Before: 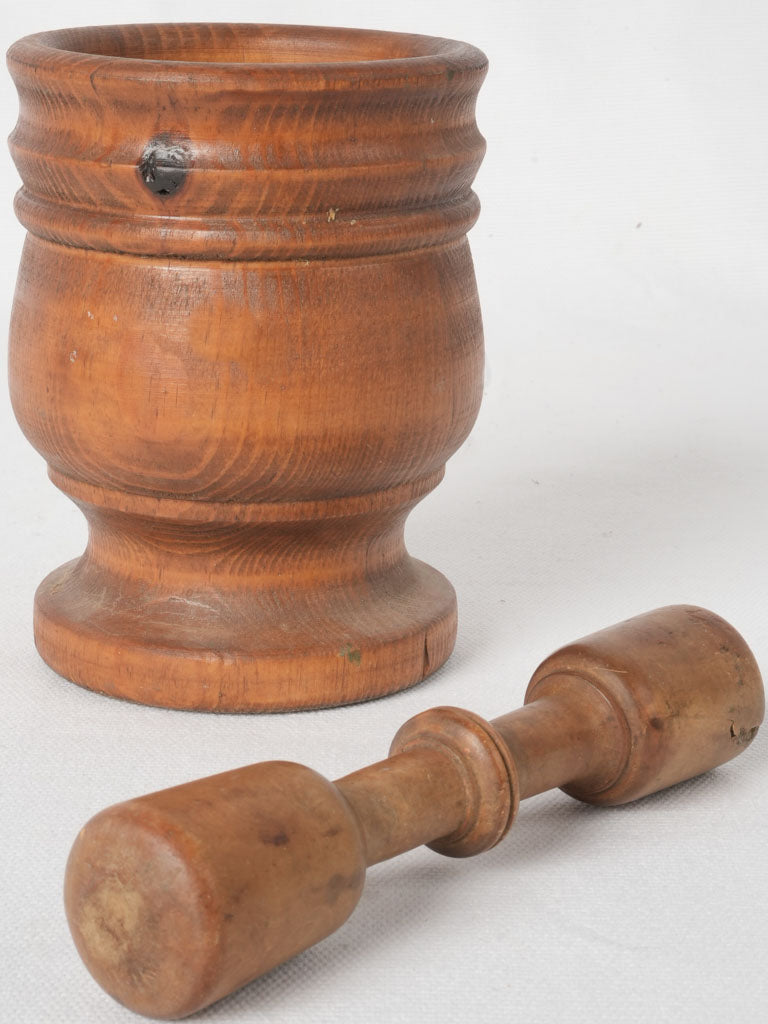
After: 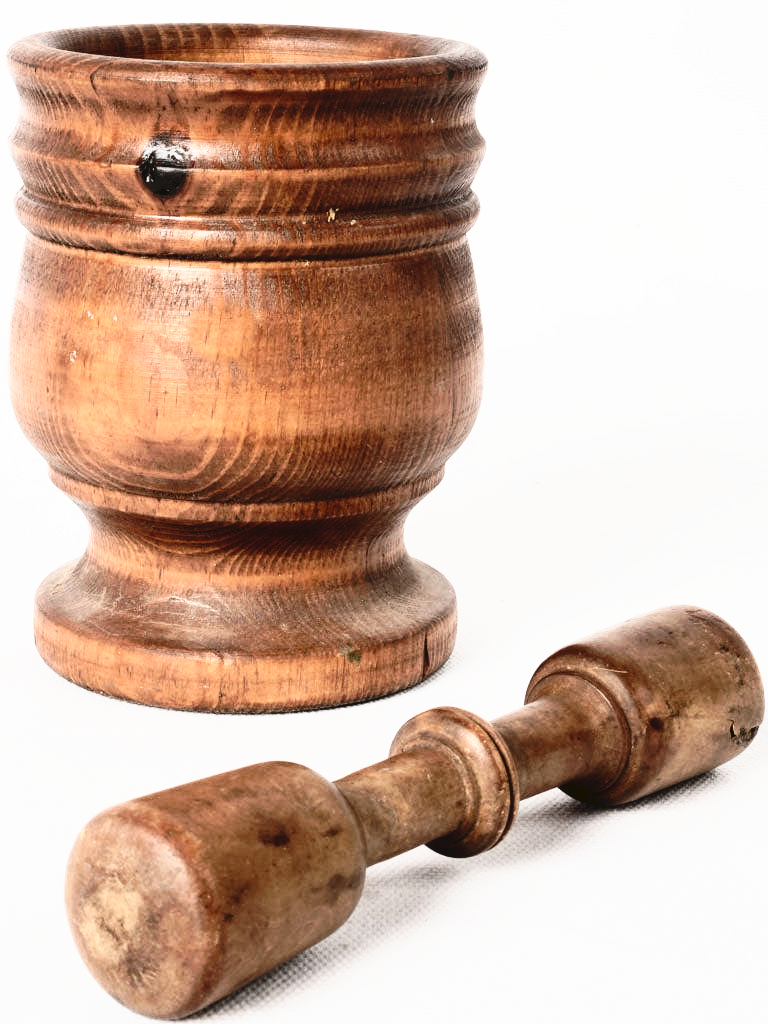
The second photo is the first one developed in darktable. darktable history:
contrast brightness saturation: contrast 0.5, saturation -0.102
tone curve: curves: ch0 [(0, 0) (0.003, 0.047) (0.011, 0.047) (0.025, 0.047) (0.044, 0.049) (0.069, 0.051) (0.1, 0.062) (0.136, 0.086) (0.177, 0.125) (0.224, 0.178) (0.277, 0.246) (0.335, 0.324) (0.399, 0.407) (0.468, 0.48) (0.543, 0.57) (0.623, 0.675) (0.709, 0.772) (0.801, 0.876) (0.898, 0.963) (1, 1)], preserve colors none
